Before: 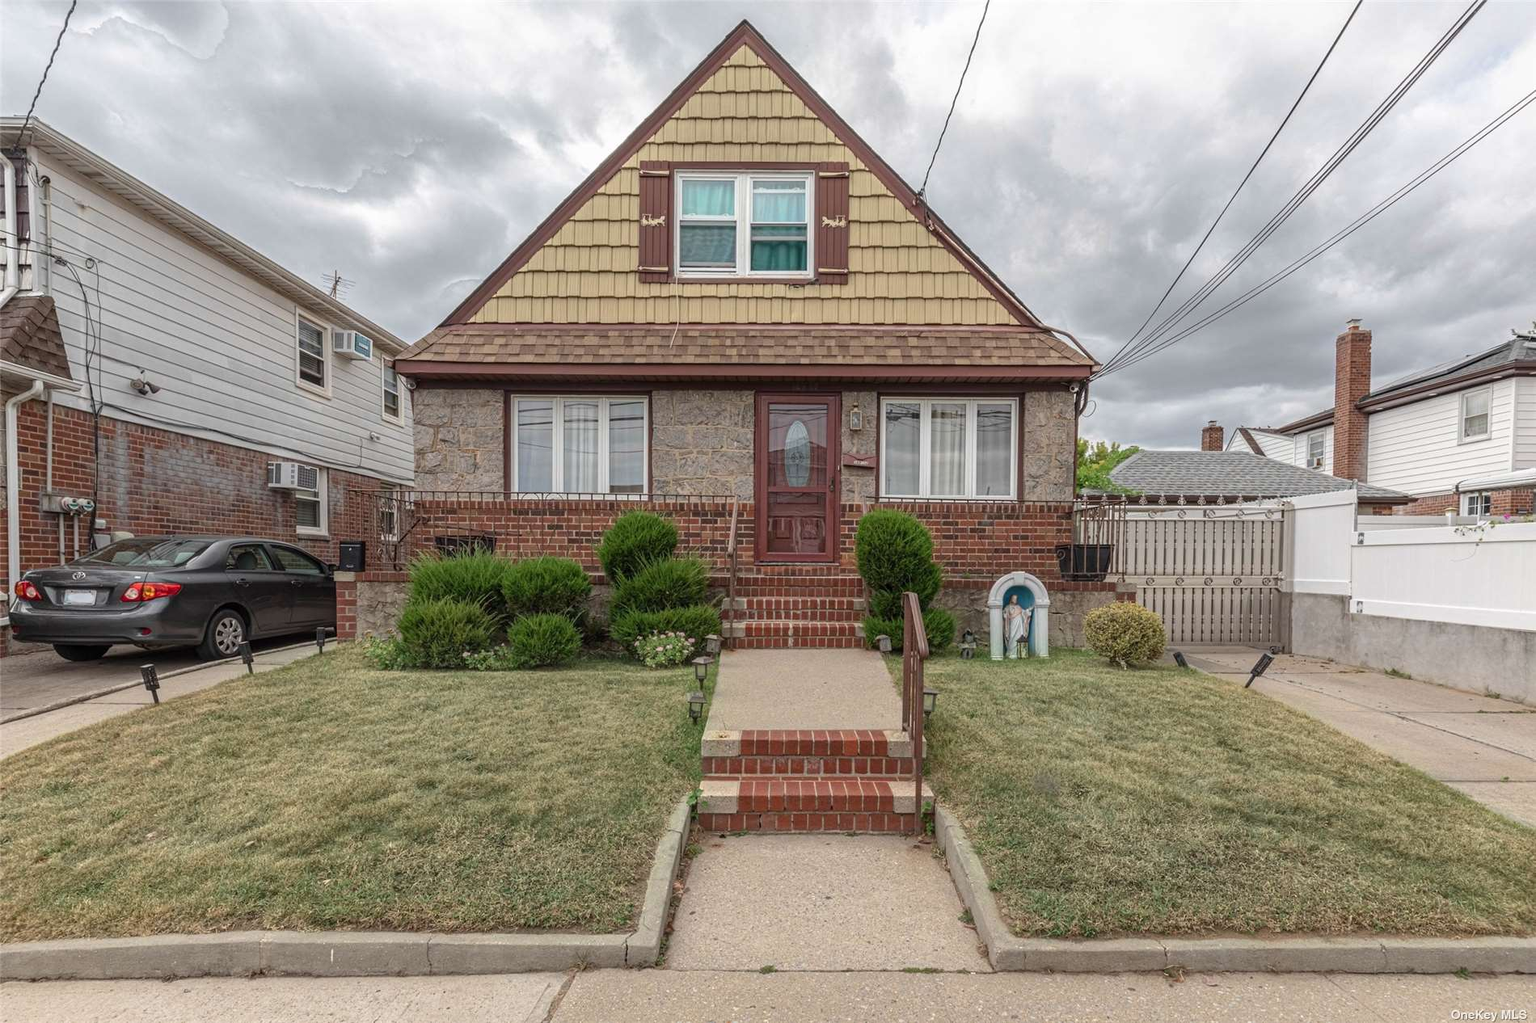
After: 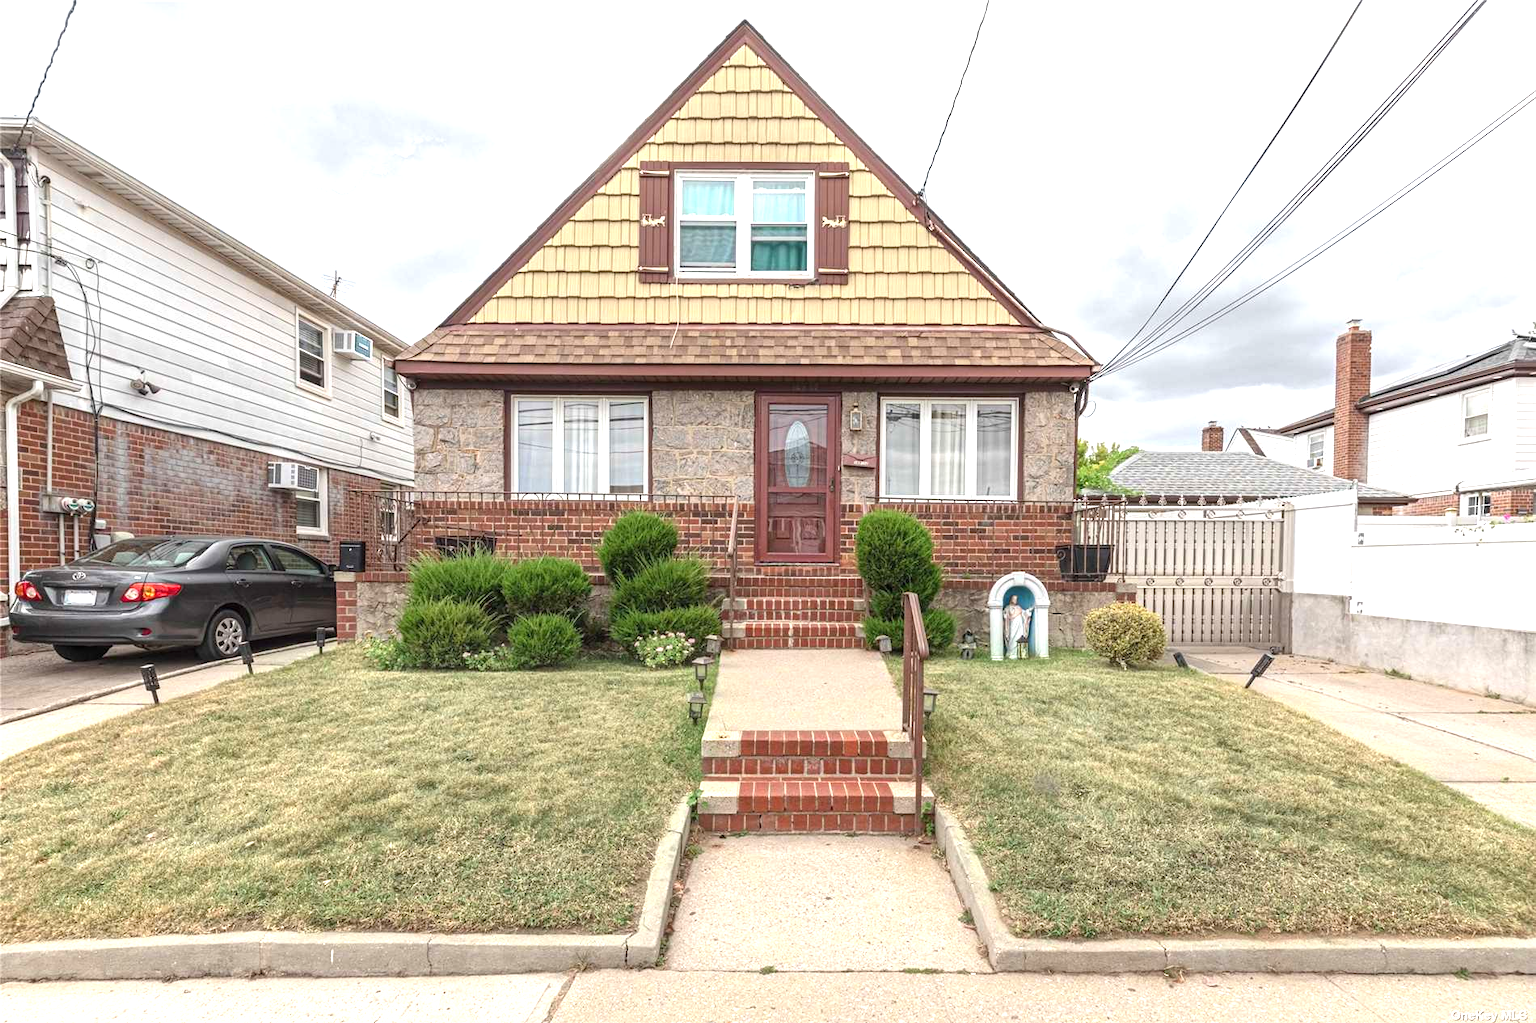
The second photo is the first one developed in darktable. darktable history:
exposure: black level correction 0, exposure 1.101 EV, compensate exposure bias true, compensate highlight preservation false
